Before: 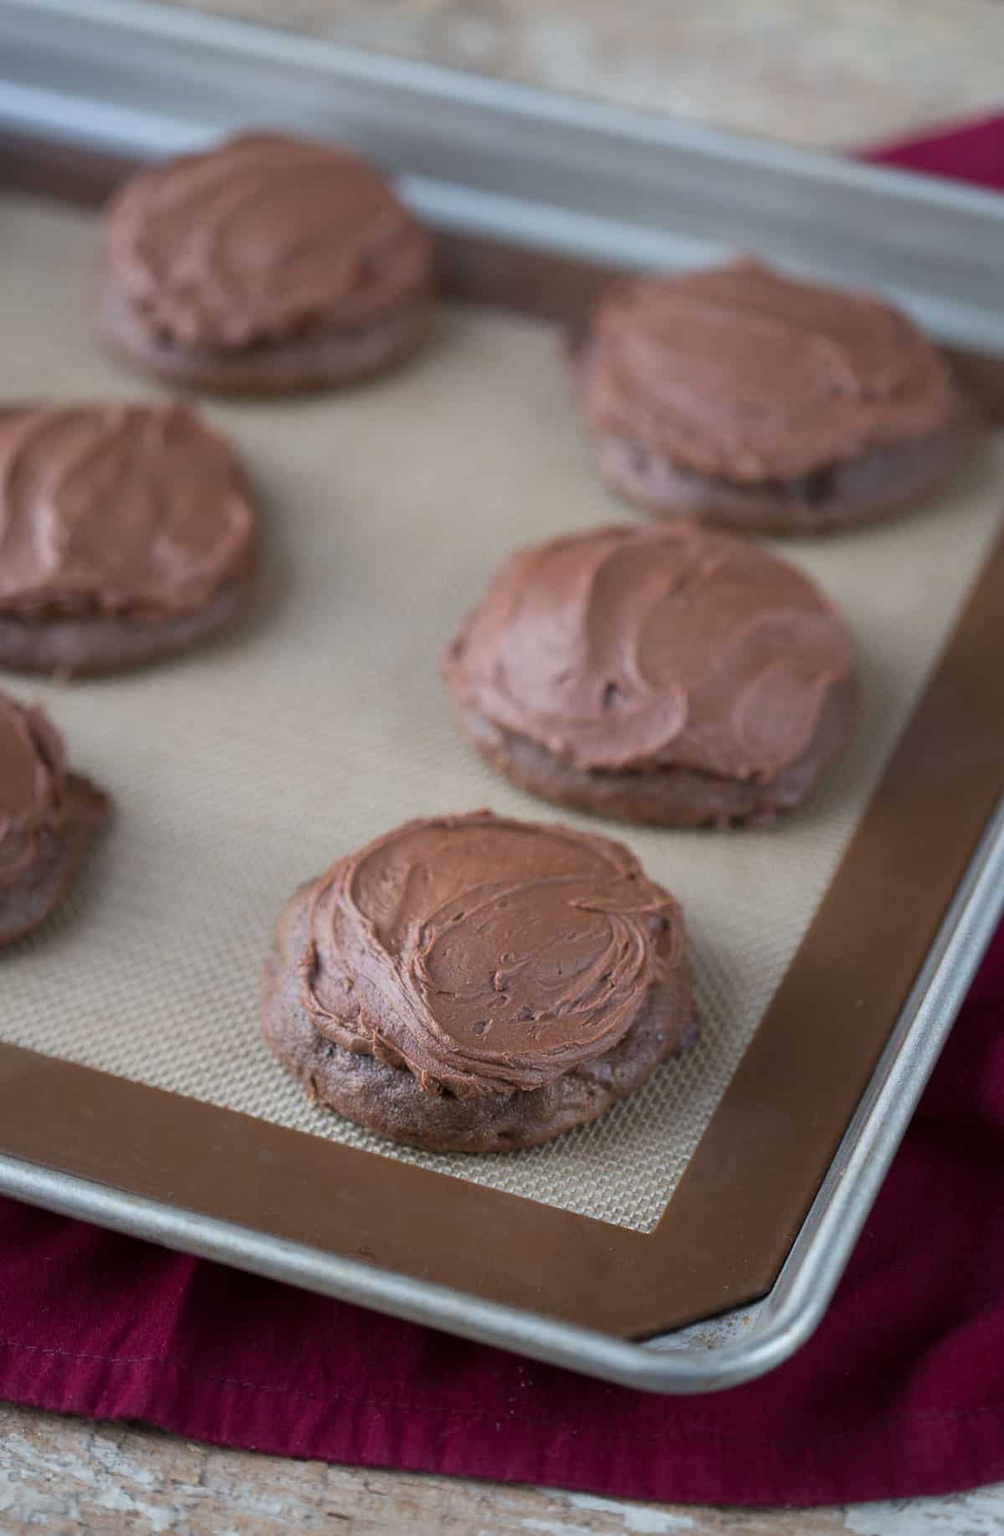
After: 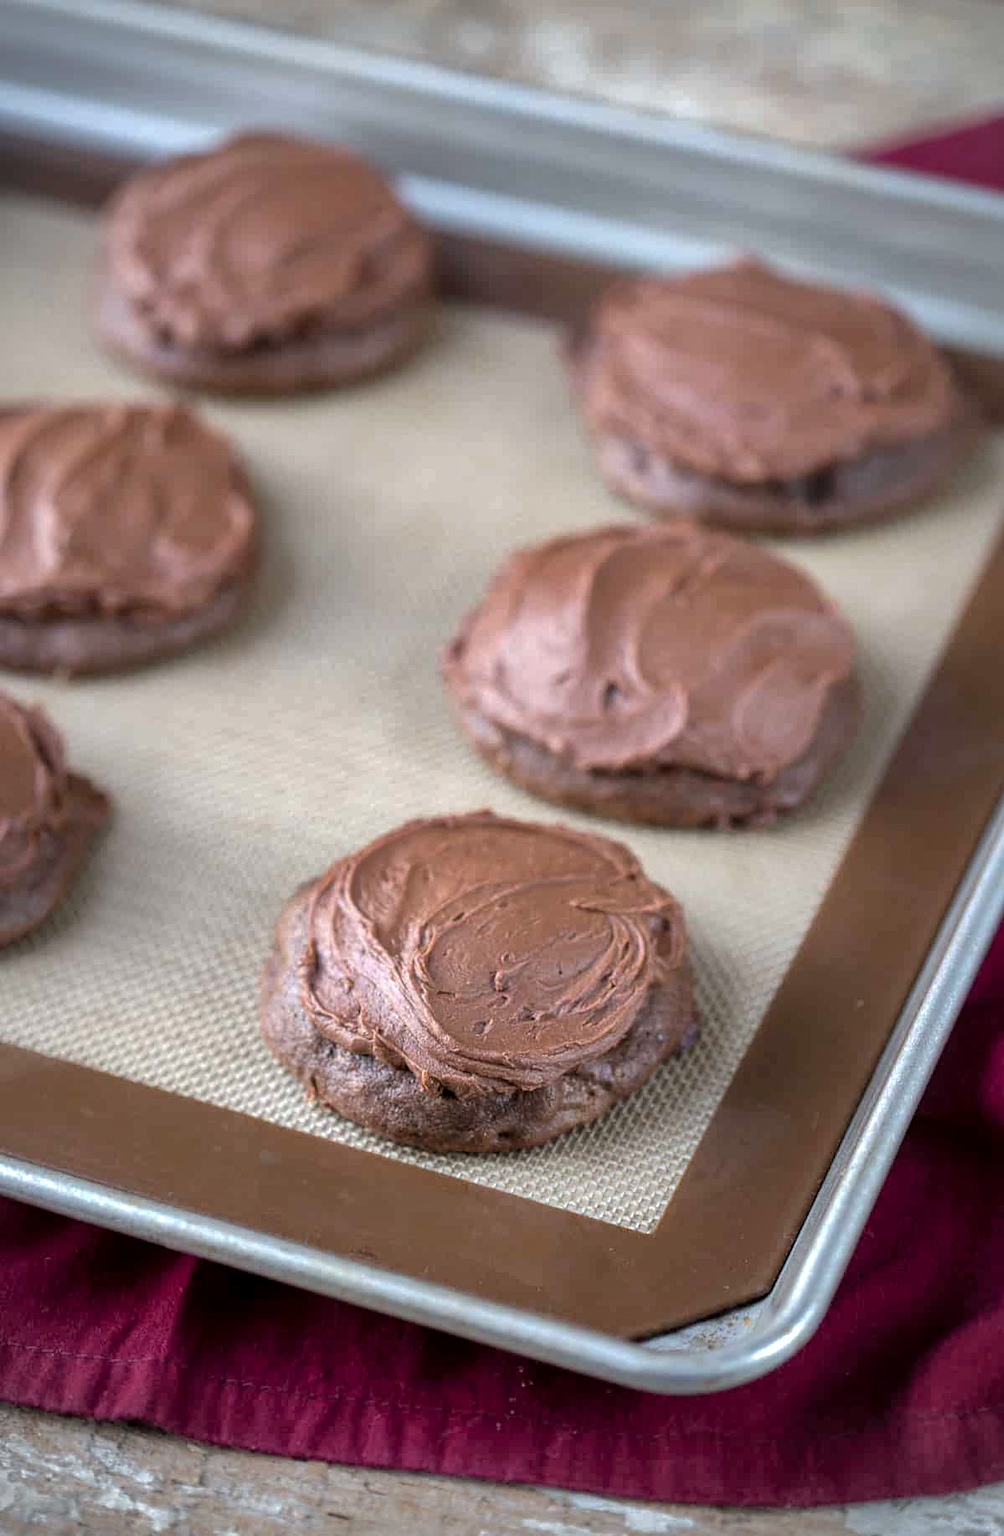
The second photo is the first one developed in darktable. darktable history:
shadows and highlights: highlights -59.81
vignetting: fall-off radius 60.81%, brightness -0.575
tone equalizer: -8 EV -0.731 EV, -7 EV -0.704 EV, -6 EV -0.568 EV, -5 EV -0.362 EV, -3 EV 0.389 EV, -2 EV 0.6 EV, -1 EV 0.676 EV, +0 EV 0.781 EV
local contrast: detail 130%
